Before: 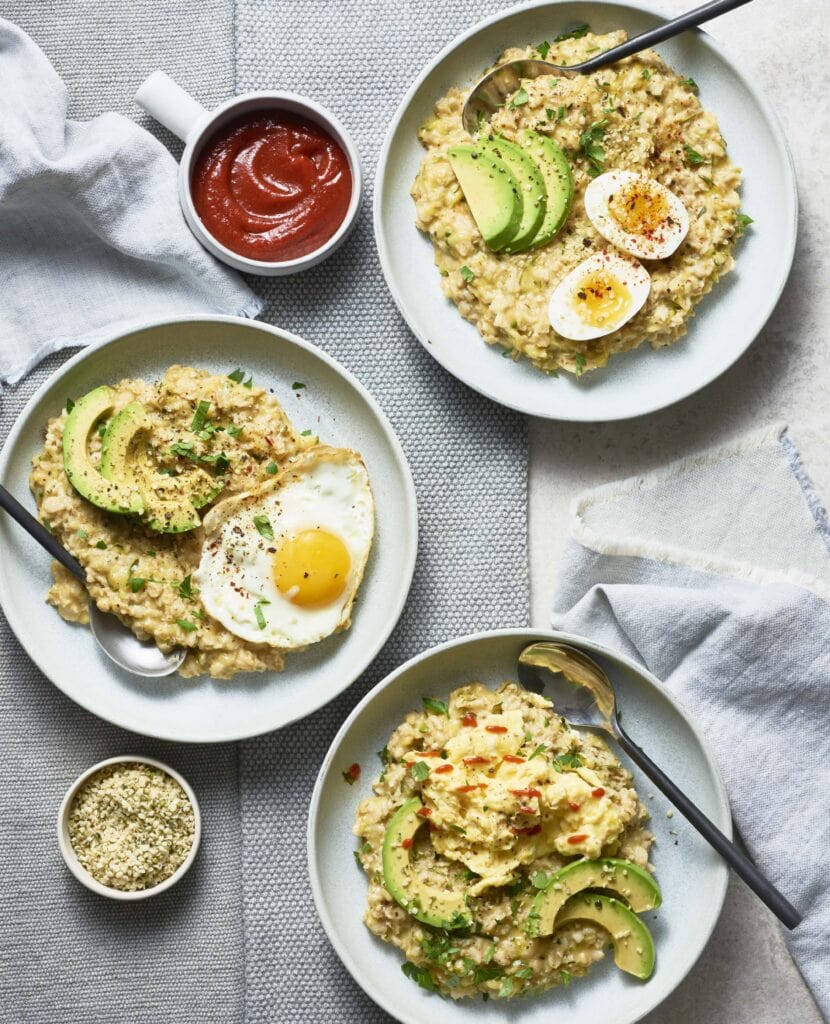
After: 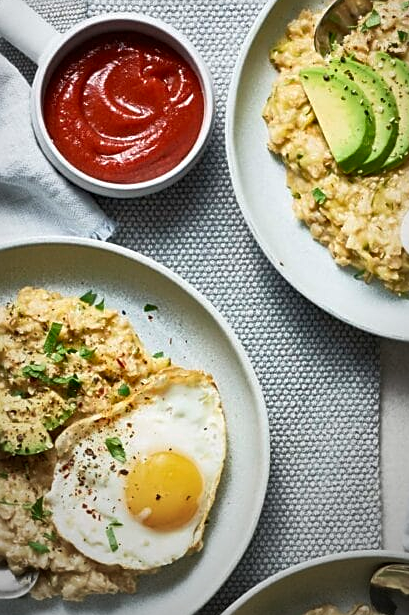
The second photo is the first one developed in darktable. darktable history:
crop: left 17.835%, top 7.675%, right 32.881%, bottom 32.213%
shadows and highlights: soften with gaussian
sharpen: on, module defaults
vignetting: fall-off start 72.14%, fall-off radius 108.07%, brightness -0.713, saturation -0.488, center (-0.054, -0.359), width/height ratio 0.729
